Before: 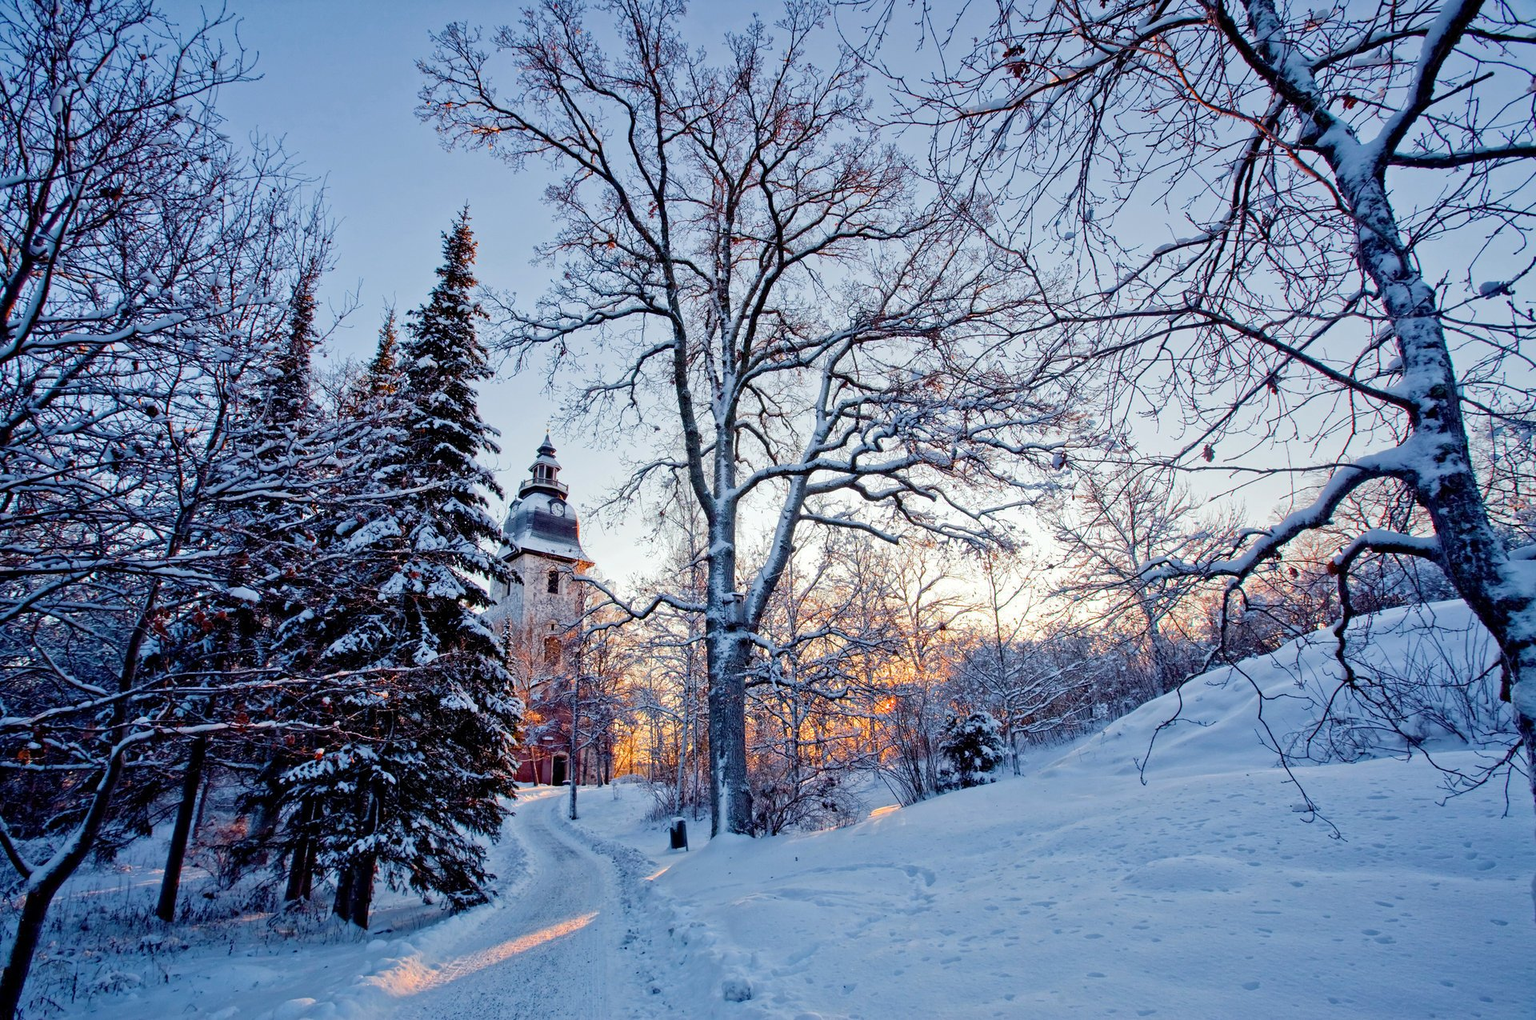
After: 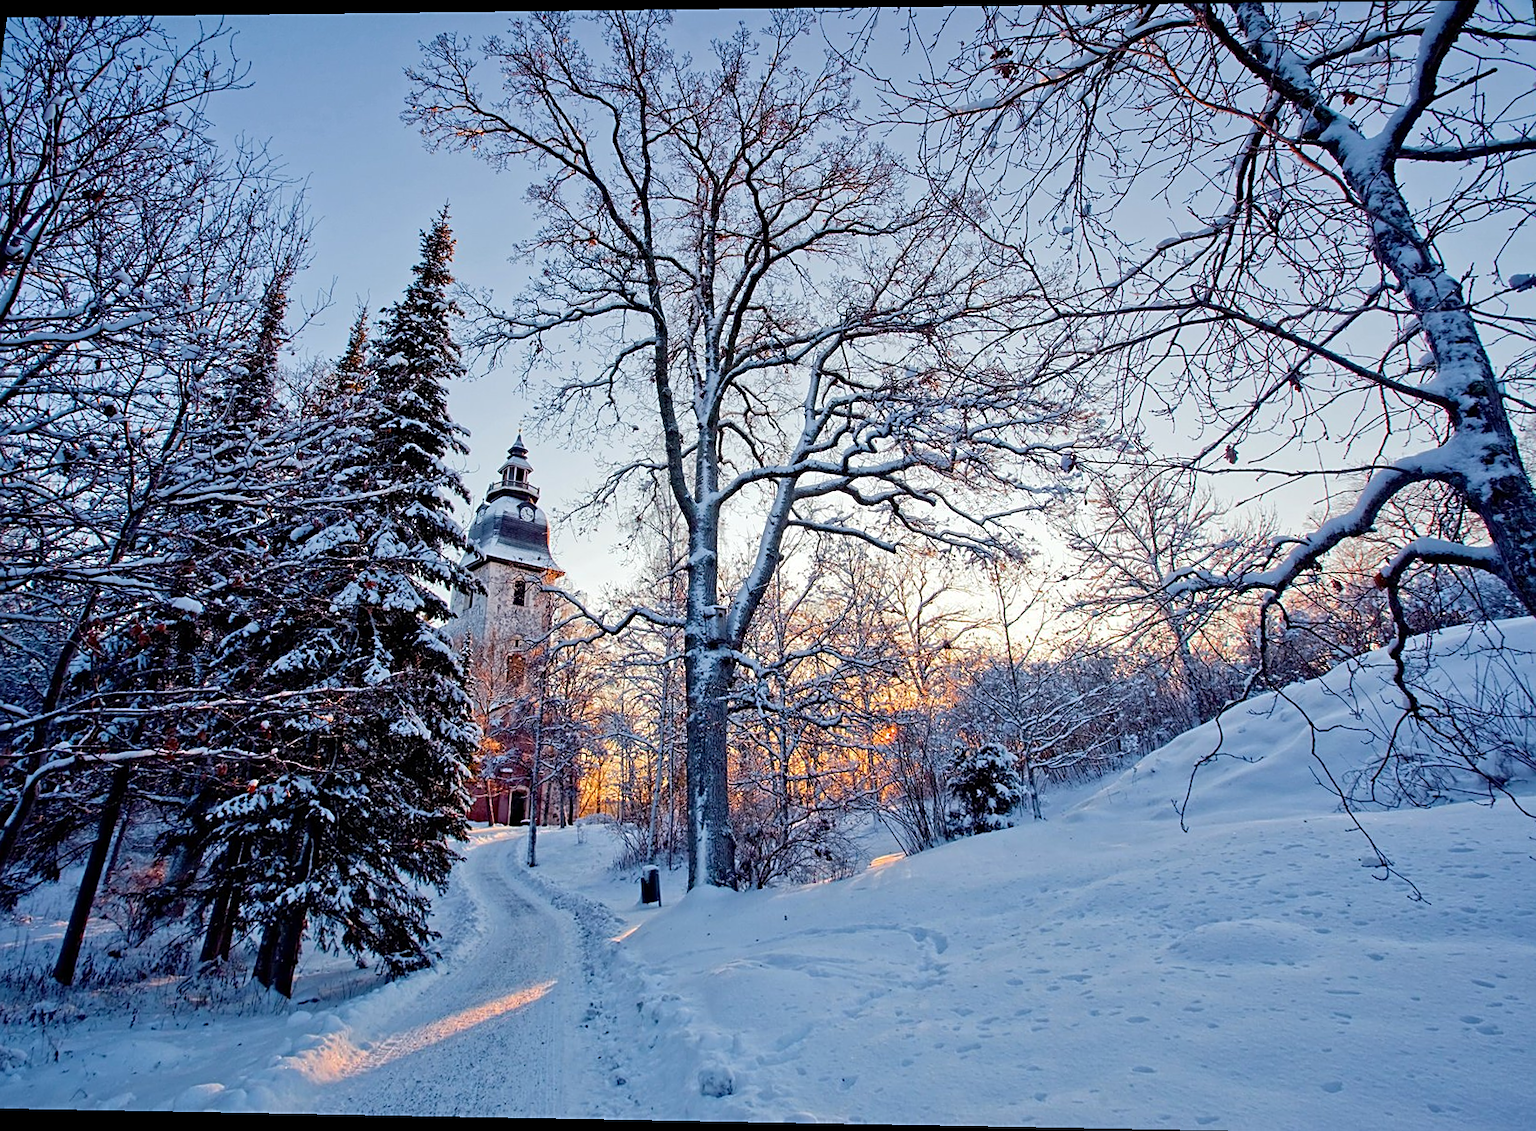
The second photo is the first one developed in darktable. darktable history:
crop: left 7.598%, right 7.873%
sharpen: on, module defaults
rotate and perspective: rotation 0.128°, lens shift (vertical) -0.181, lens shift (horizontal) -0.044, shear 0.001, automatic cropping off
